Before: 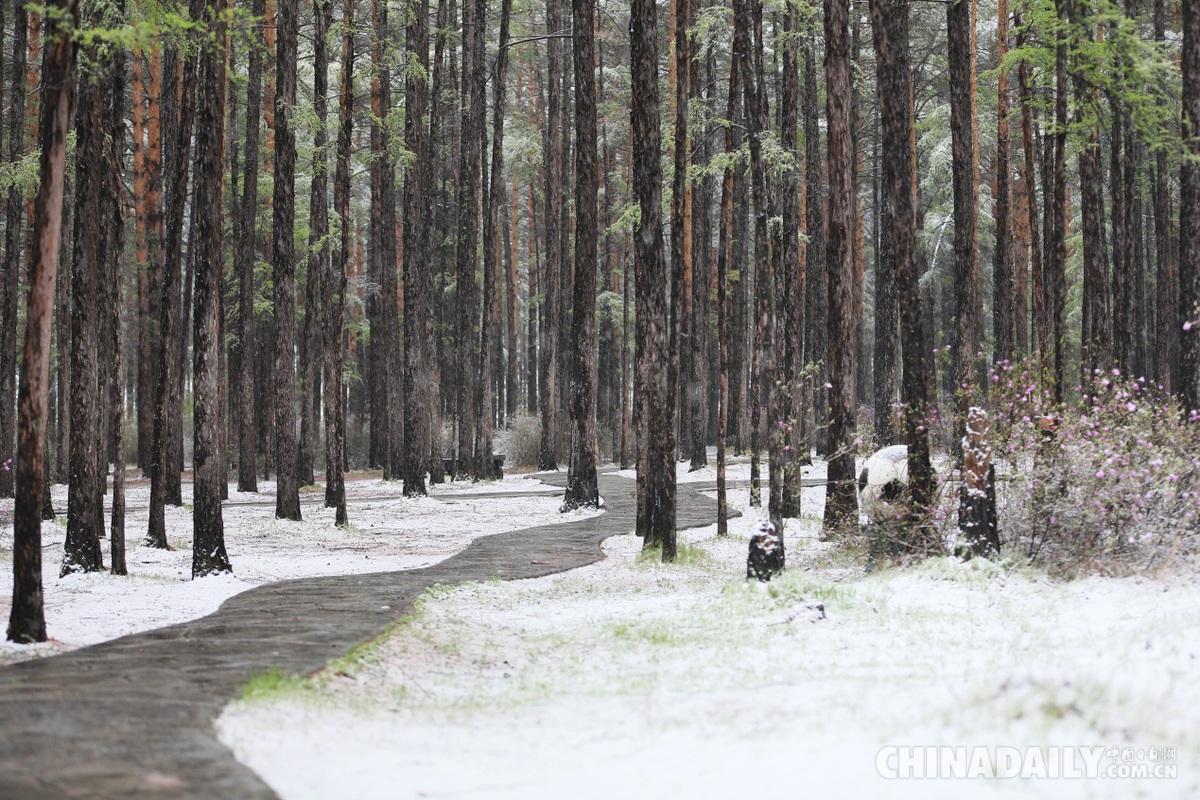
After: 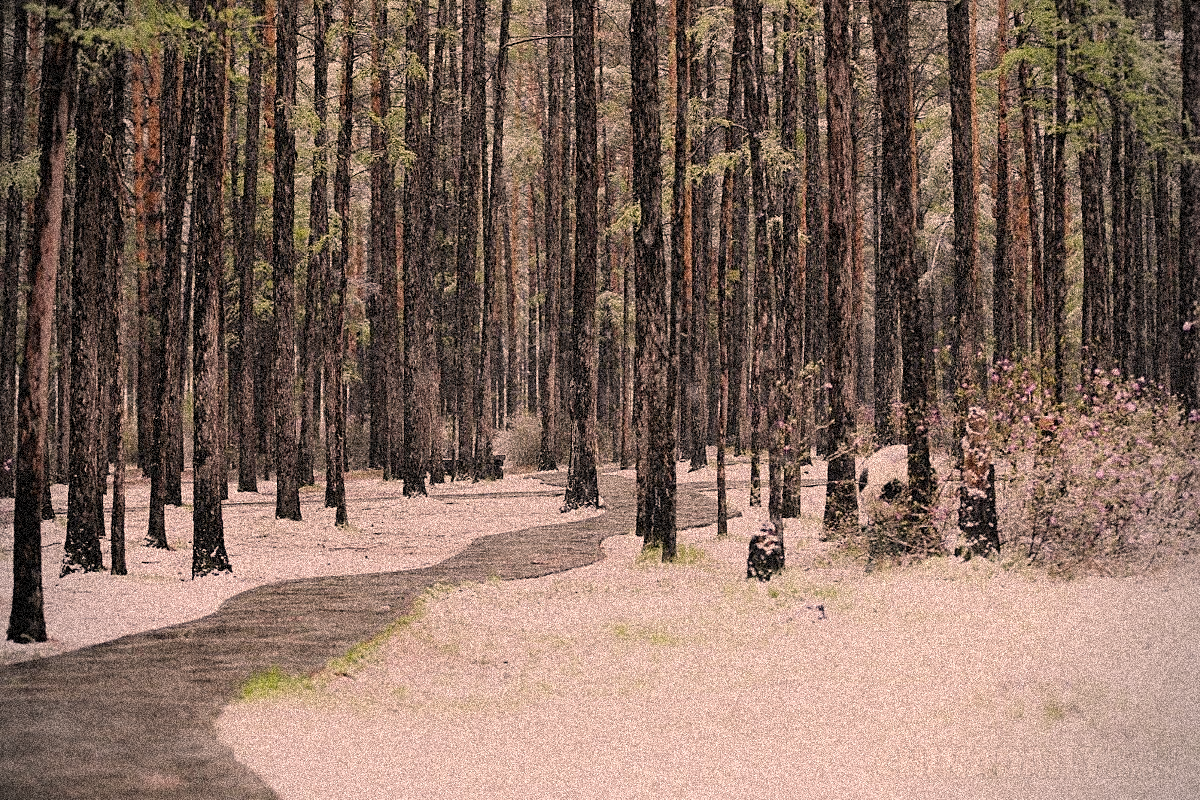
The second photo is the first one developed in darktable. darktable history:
sharpen: on, module defaults
filmic rgb: black relative exposure -7.32 EV, white relative exposure 5.09 EV, hardness 3.2
grain: coarseness 3.75 ISO, strength 100%, mid-tones bias 0%
color correction: highlights a* 17.88, highlights b* 18.79
vignetting: on, module defaults
